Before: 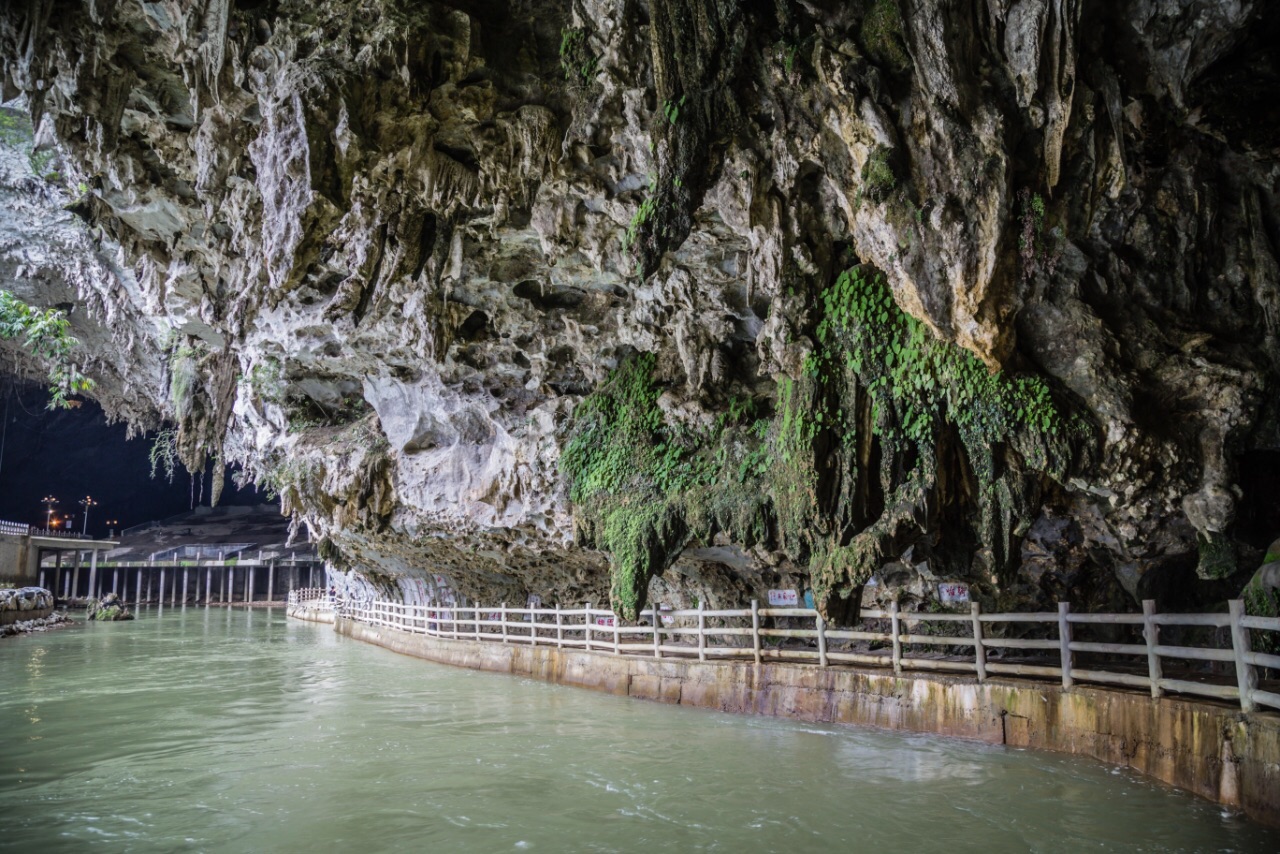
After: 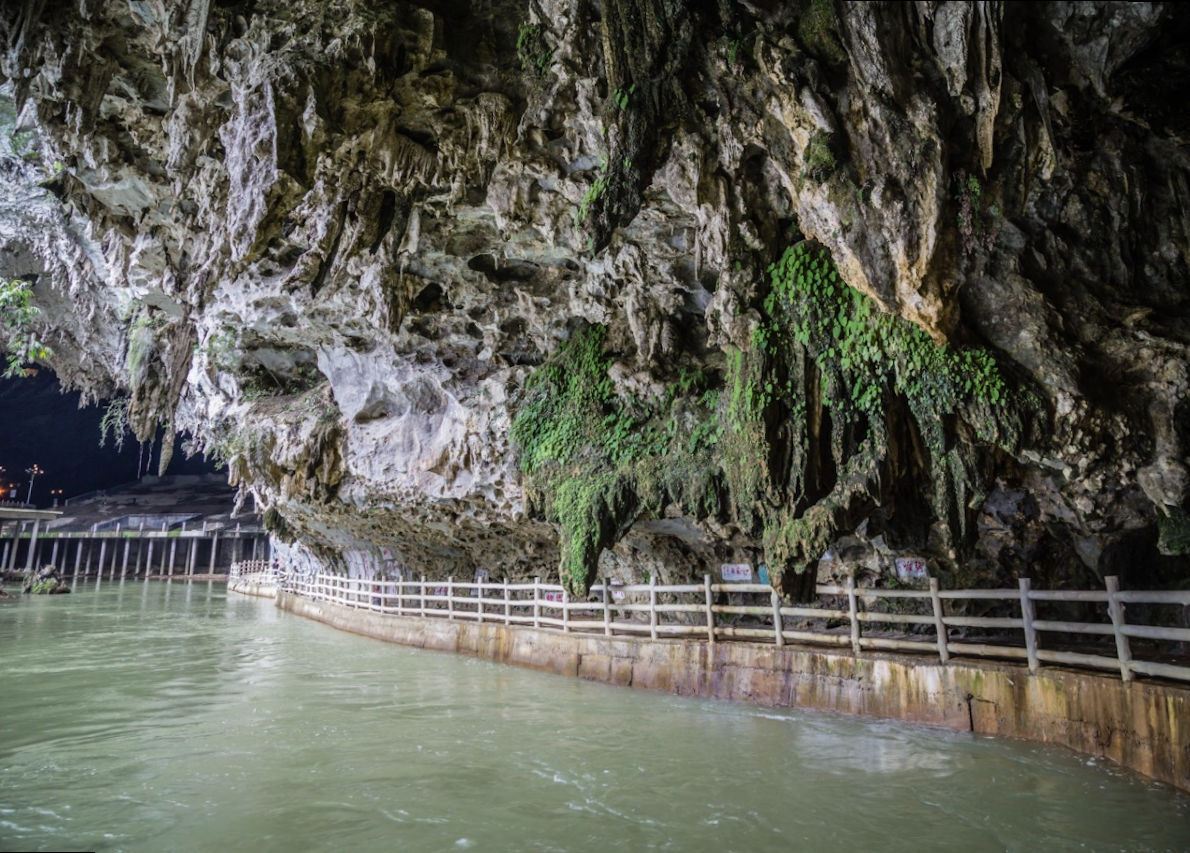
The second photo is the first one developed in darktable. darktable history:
rotate and perspective: rotation 0.215°, lens shift (vertical) -0.139, crop left 0.069, crop right 0.939, crop top 0.002, crop bottom 0.996
color balance: mode lift, gamma, gain (sRGB)
